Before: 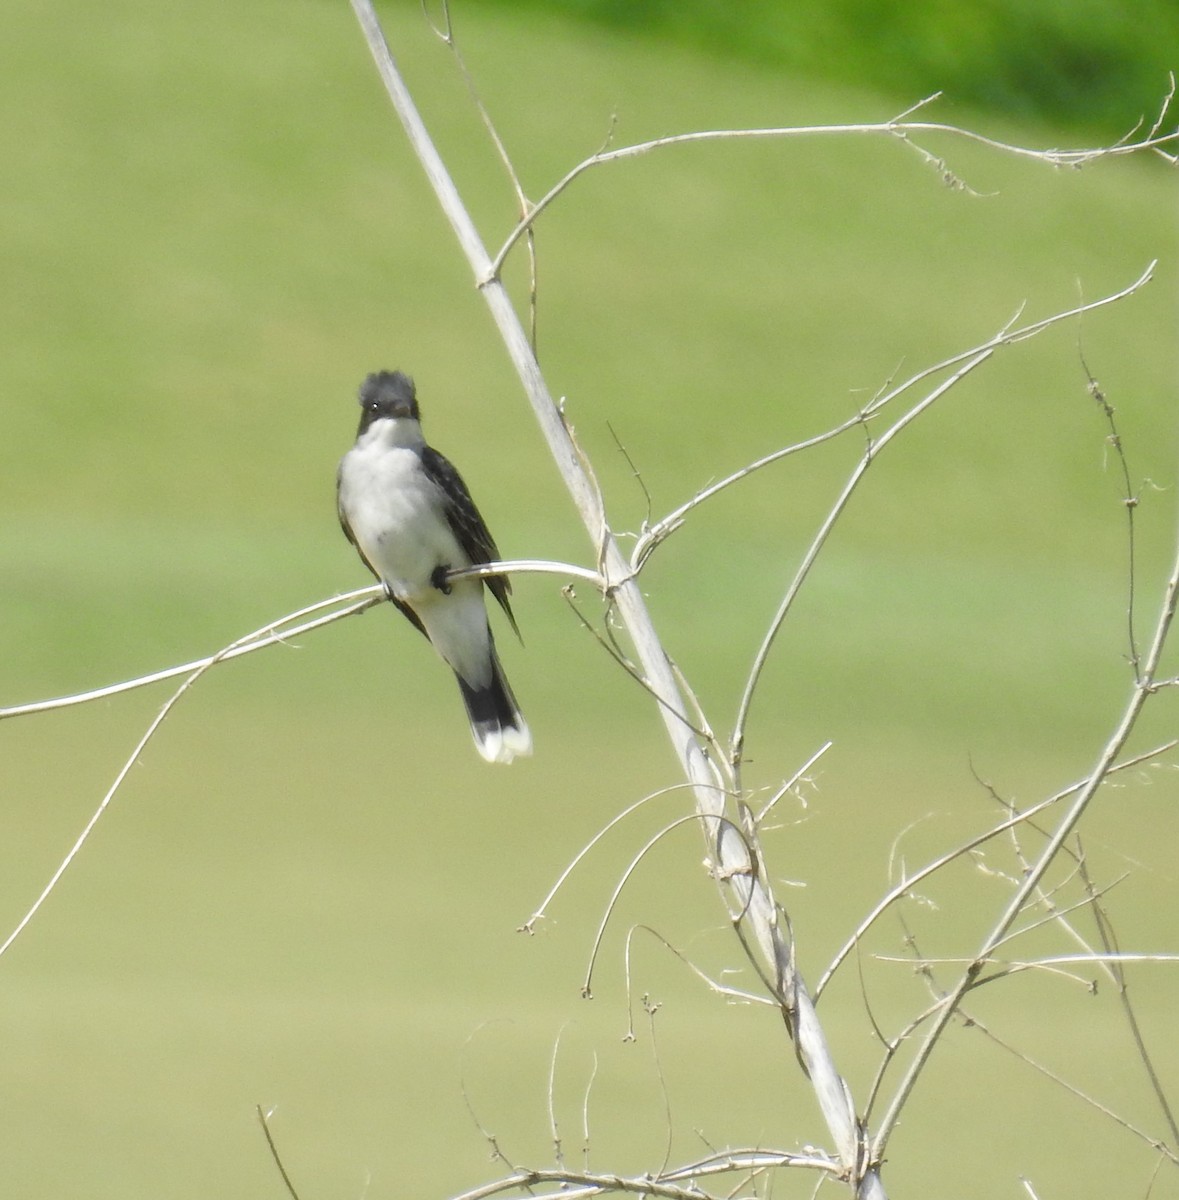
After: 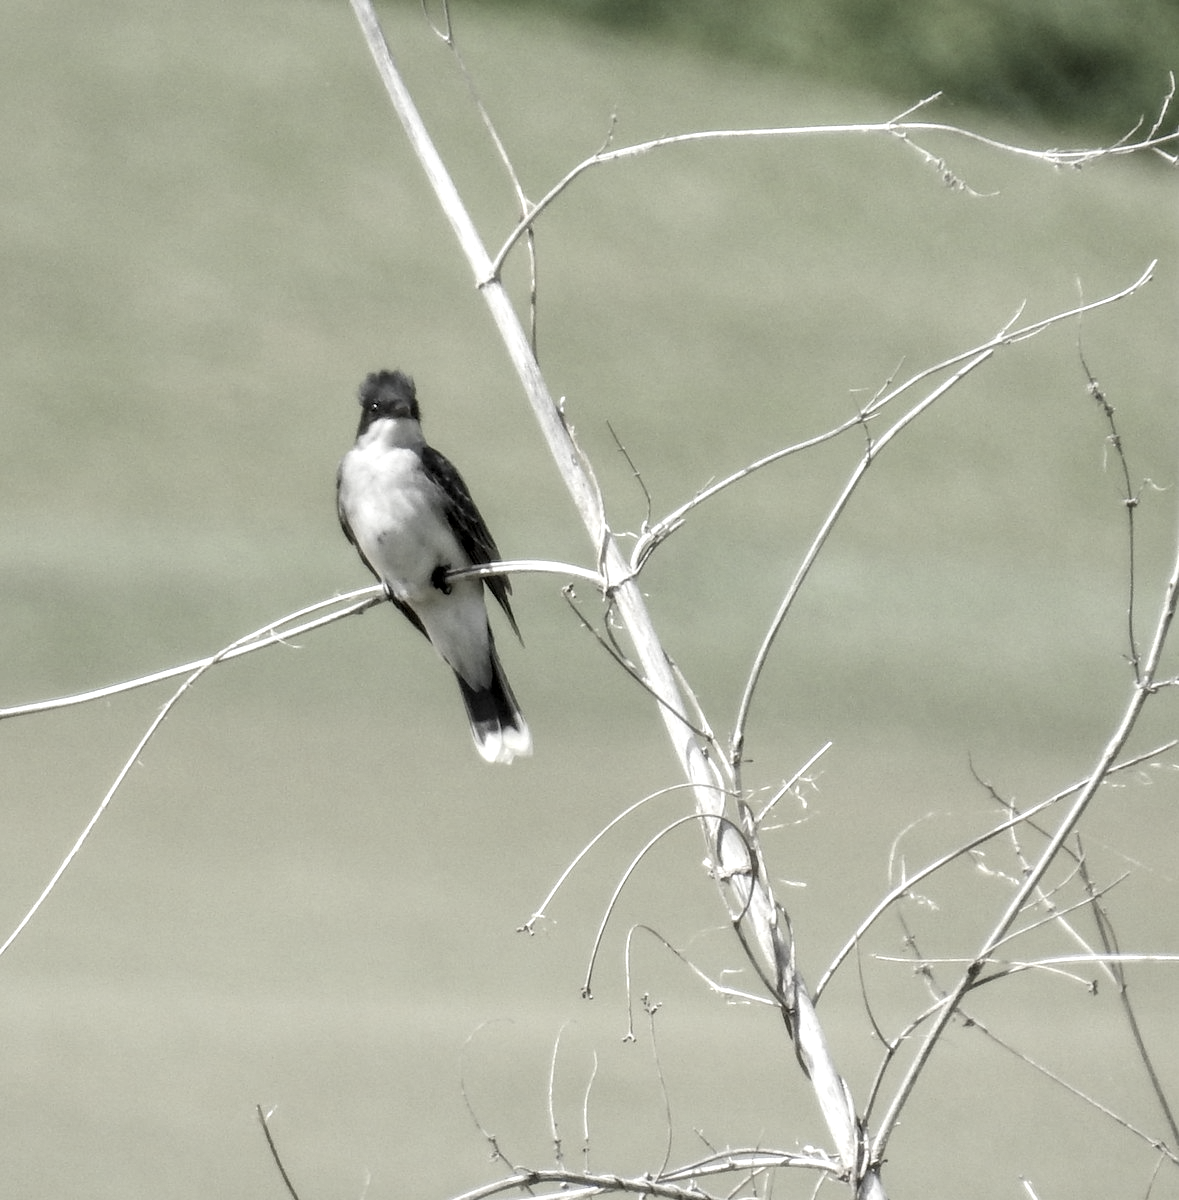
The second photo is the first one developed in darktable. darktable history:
color correction: saturation 0.3
local contrast: detail 160%
